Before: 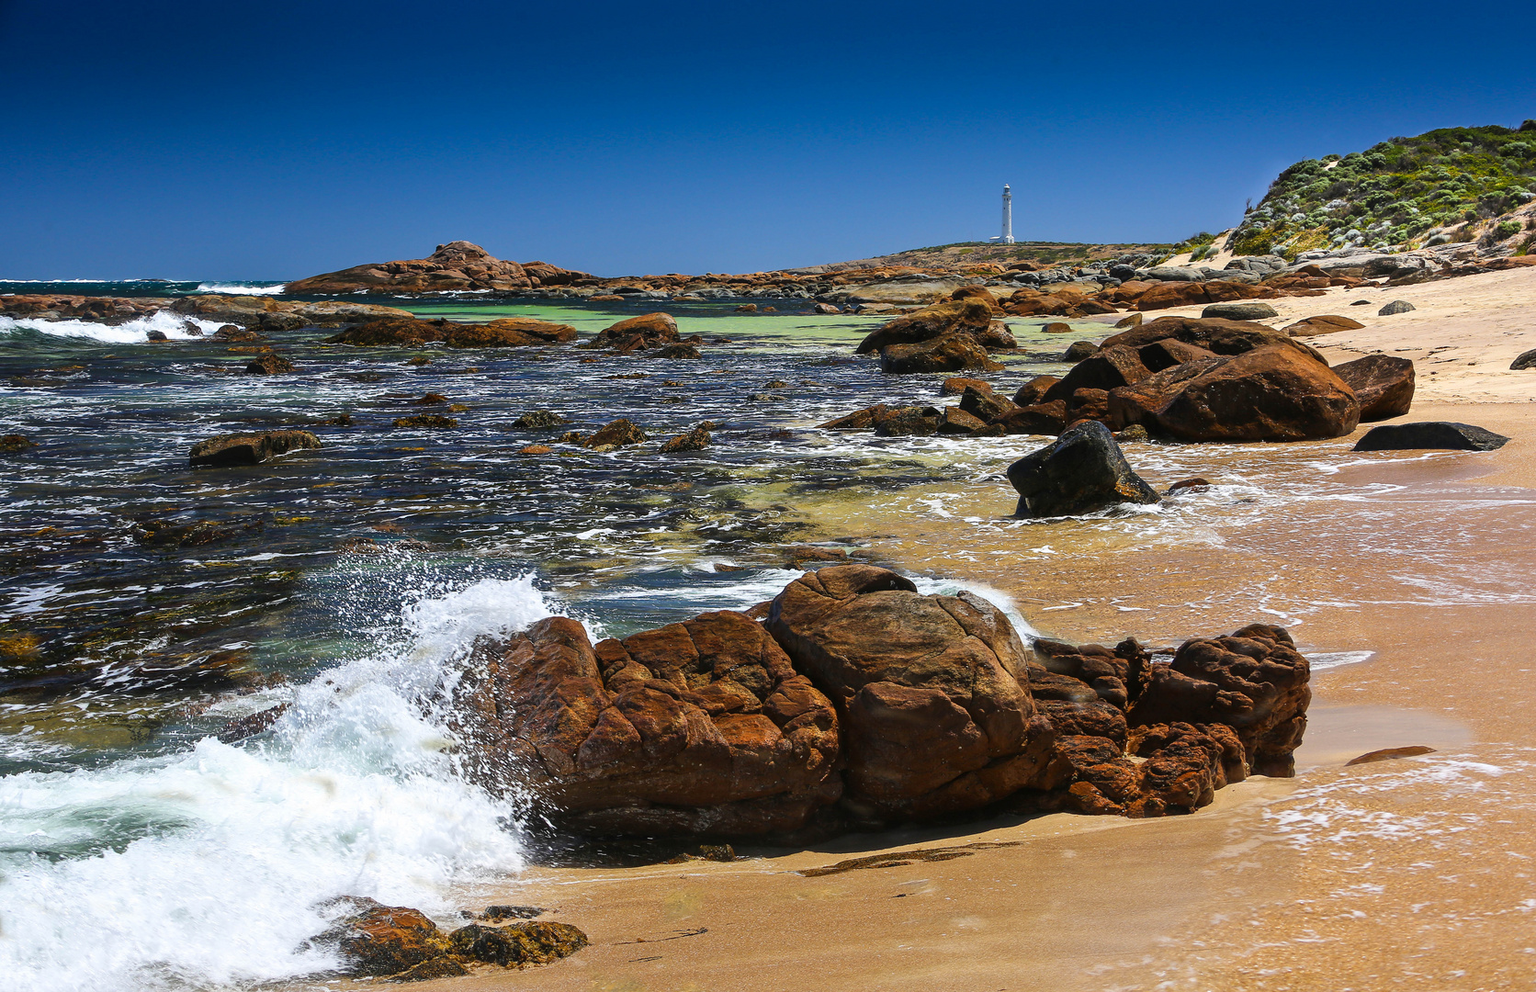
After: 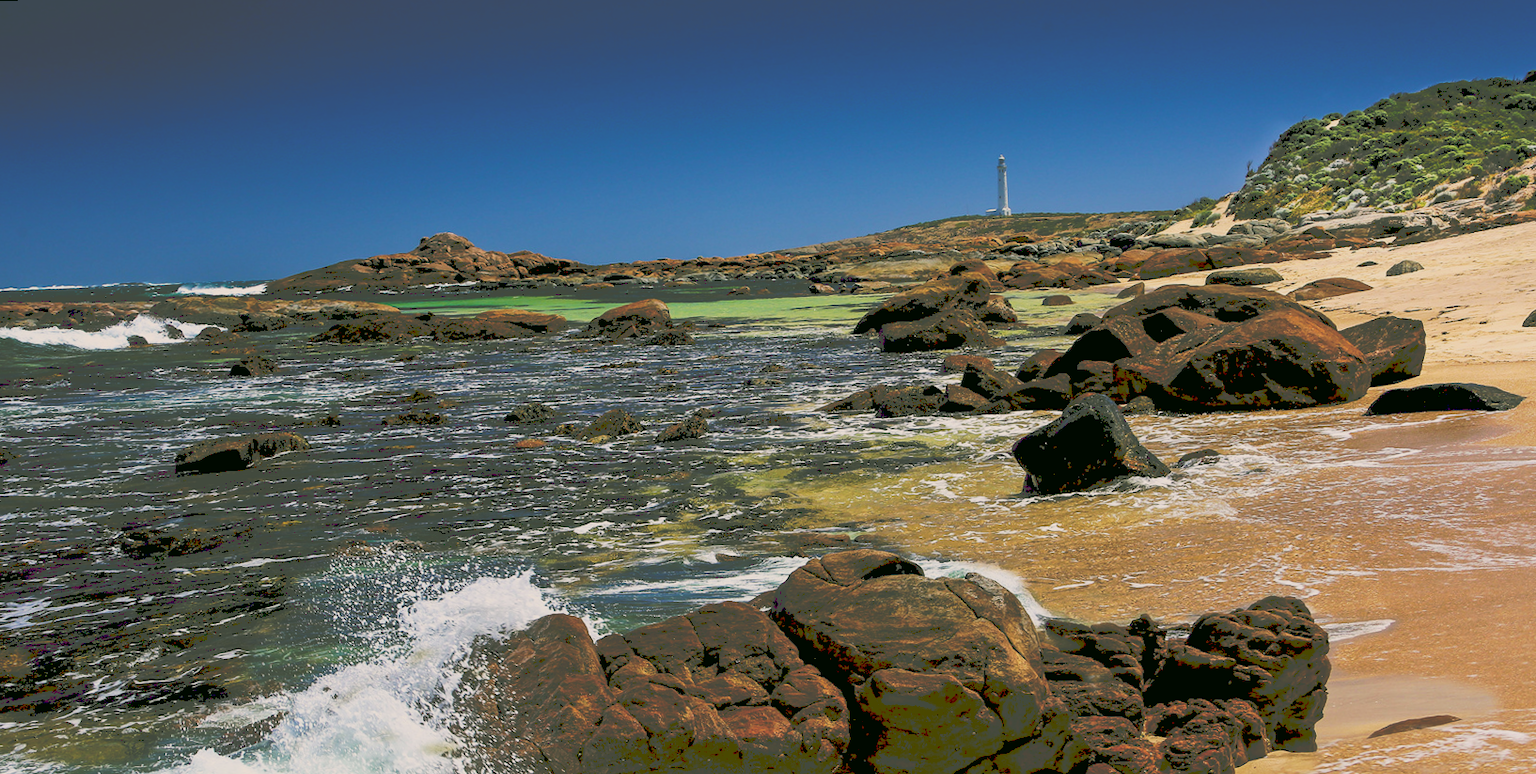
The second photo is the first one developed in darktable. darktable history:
rotate and perspective: rotation -2°, crop left 0.022, crop right 0.978, crop top 0.049, crop bottom 0.951
tone curve: curves: ch0 [(0, 0) (0.003, 0.299) (0.011, 0.299) (0.025, 0.299) (0.044, 0.299) (0.069, 0.3) (0.1, 0.306) (0.136, 0.316) (0.177, 0.326) (0.224, 0.338) (0.277, 0.366) (0.335, 0.406) (0.399, 0.462) (0.468, 0.533) (0.543, 0.607) (0.623, 0.7) (0.709, 0.775) (0.801, 0.843) (0.898, 0.903) (1, 1)], preserve colors none
crop: bottom 19.644%
color correction: highlights a* 4.02, highlights b* 4.98, shadows a* -7.55, shadows b* 4.98
velvia: on, module defaults
color balance: mode lift, gamma, gain (sRGB), lift [0.97, 1, 1, 1], gamma [1.03, 1, 1, 1]
exposure: black level correction 0.011, exposure -0.478 EV, compensate highlight preservation false
